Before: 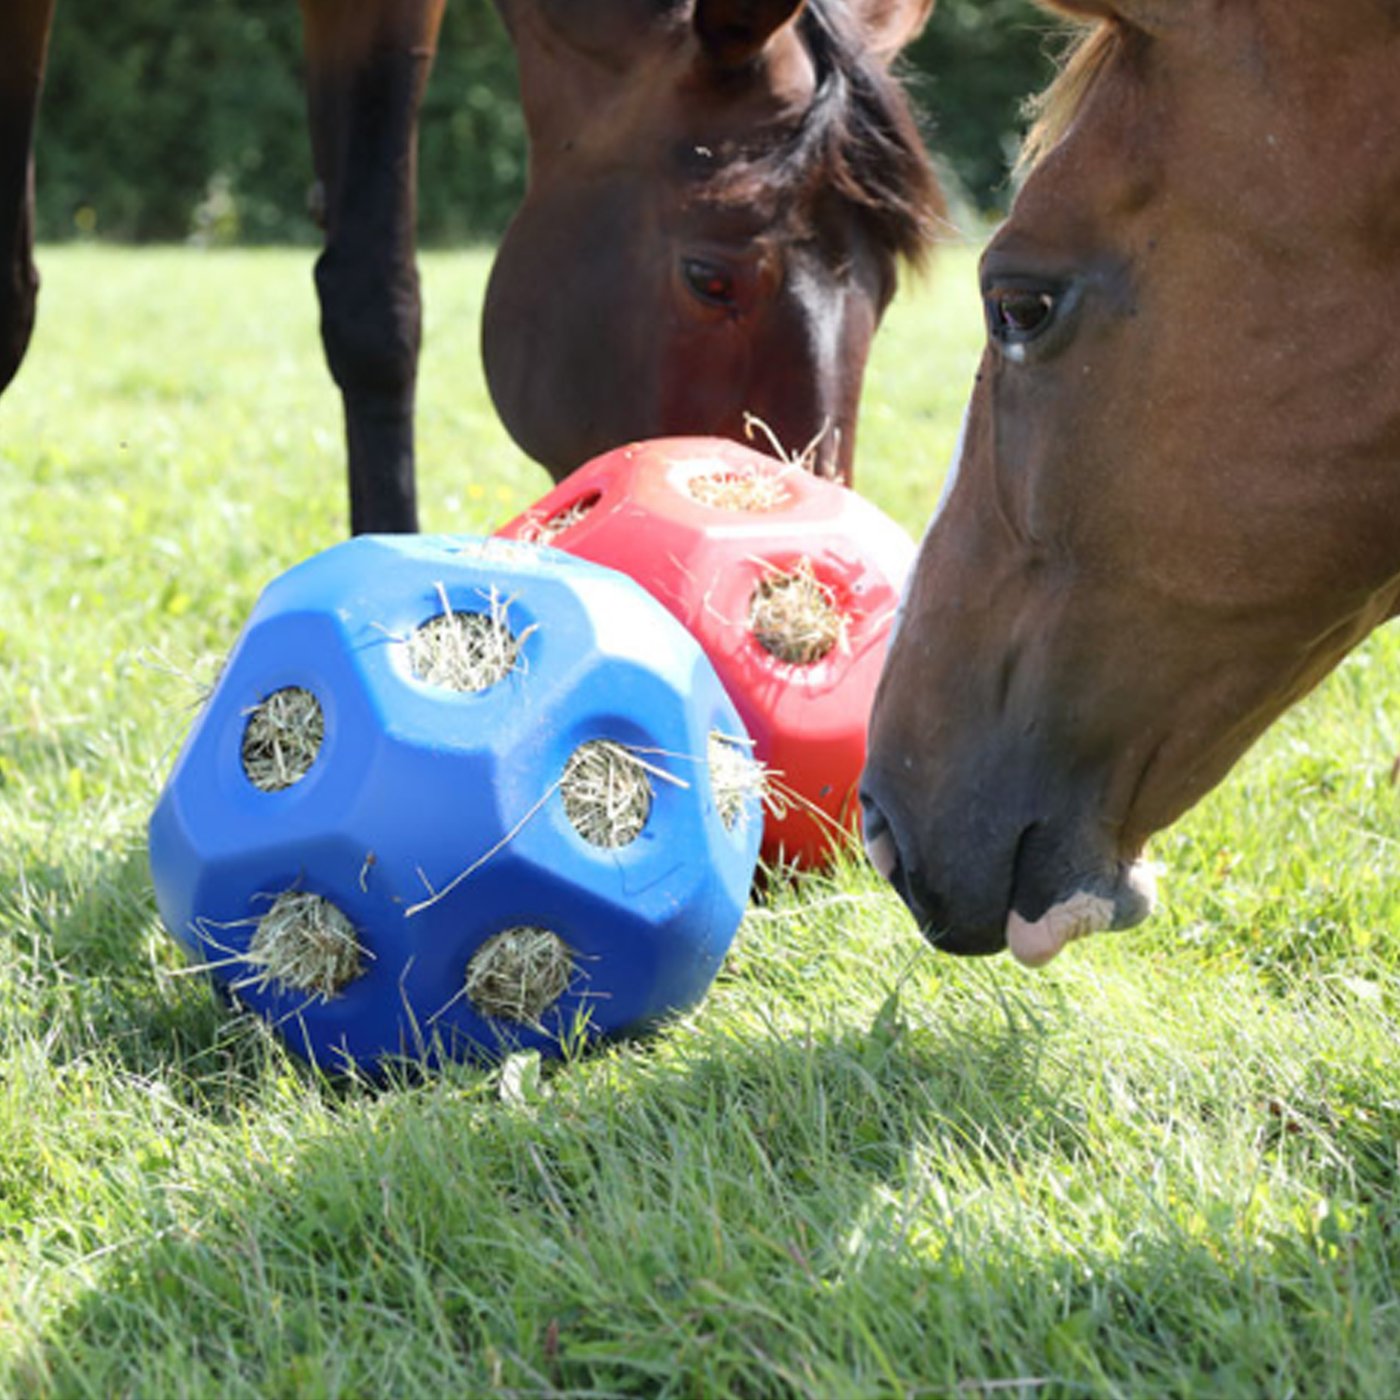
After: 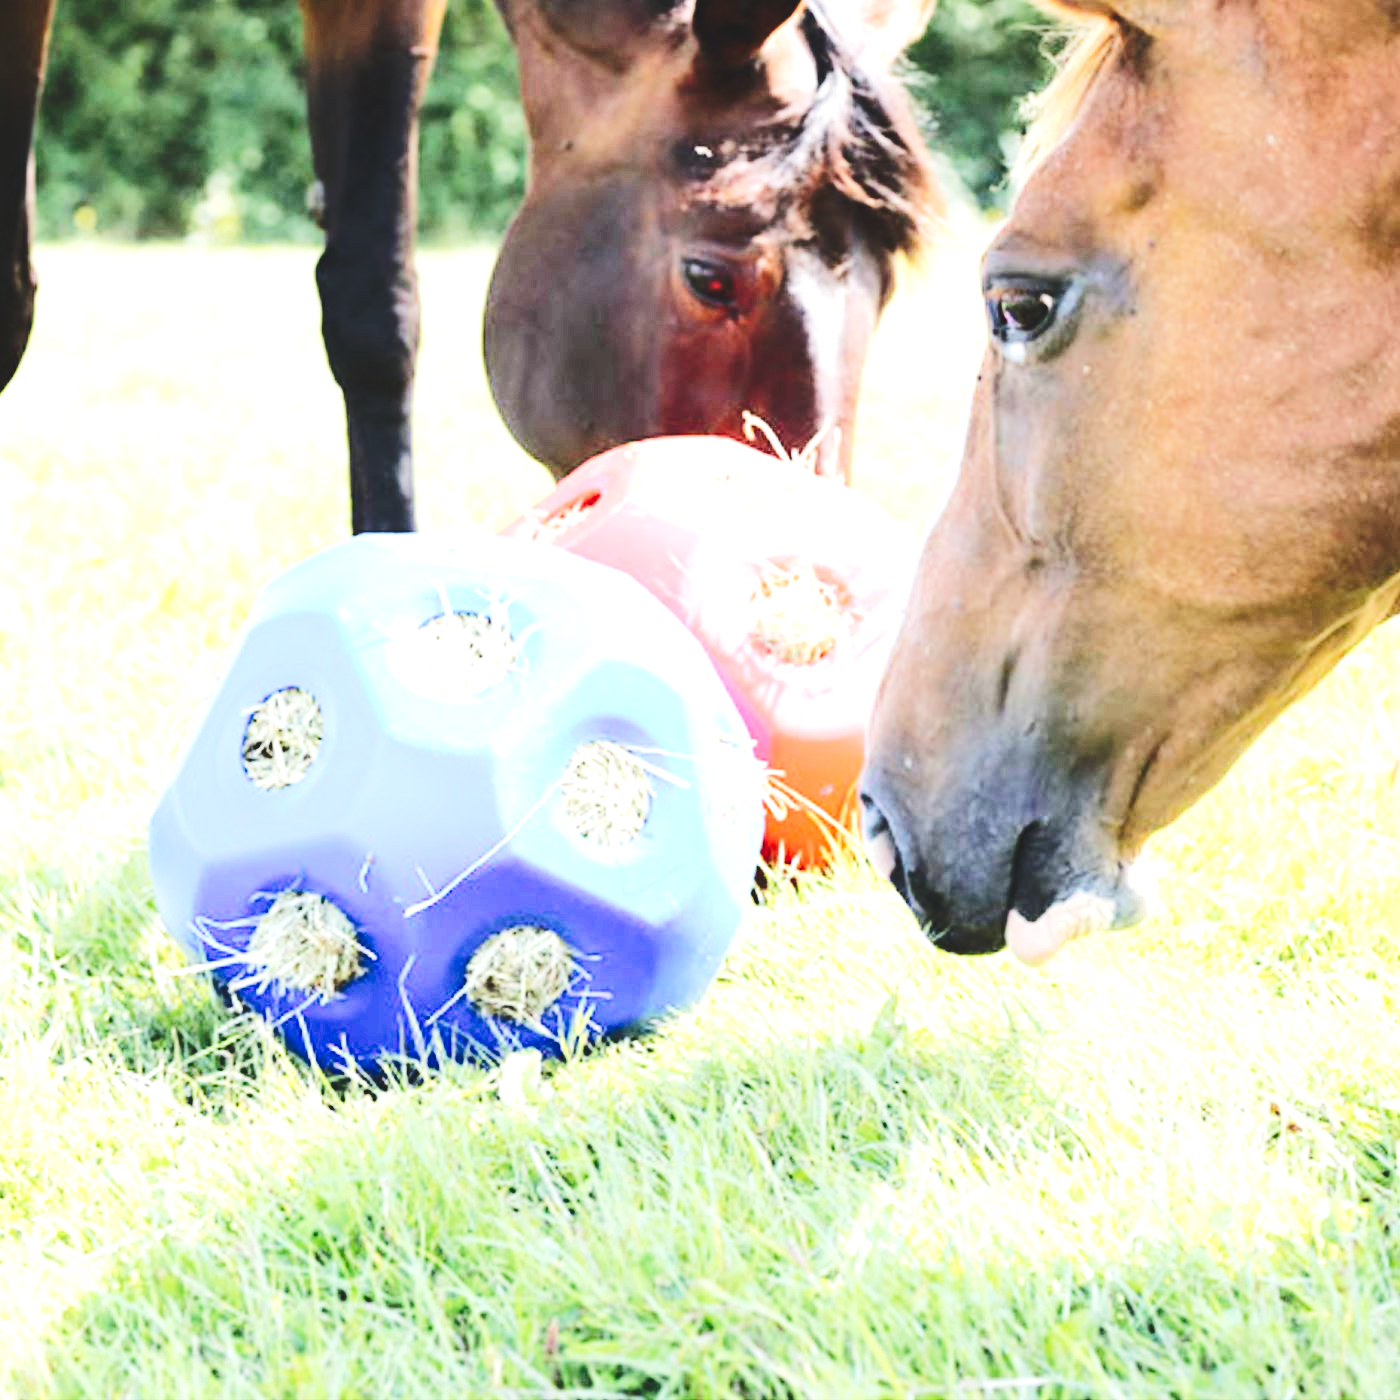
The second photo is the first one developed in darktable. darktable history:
rgb curve: curves: ch0 [(0, 0) (0.284, 0.292) (0.505, 0.644) (1, 1)], compensate middle gray true
exposure: black level correction 0, exposure 1.5 EV, compensate highlight preservation false
tone curve: curves: ch0 [(0, 0) (0.003, 0.108) (0.011, 0.108) (0.025, 0.108) (0.044, 0.113) (0.069, 0.113) (0.1, 0.121) (0.136, 0.136) (0.177, 0.16) (0.224, 0.192) (0.277, 0.246) (0.335, 0.324) (0.399, 0.419) (0.468, 0.518) (0.543, 0.622) (0.623, 0.721) (0.709, 0.815) (0.801, 0.893) (0.898, 0.949) (1, 1)], preserve colors none
contrast brightness saturation: saturation -0.05
